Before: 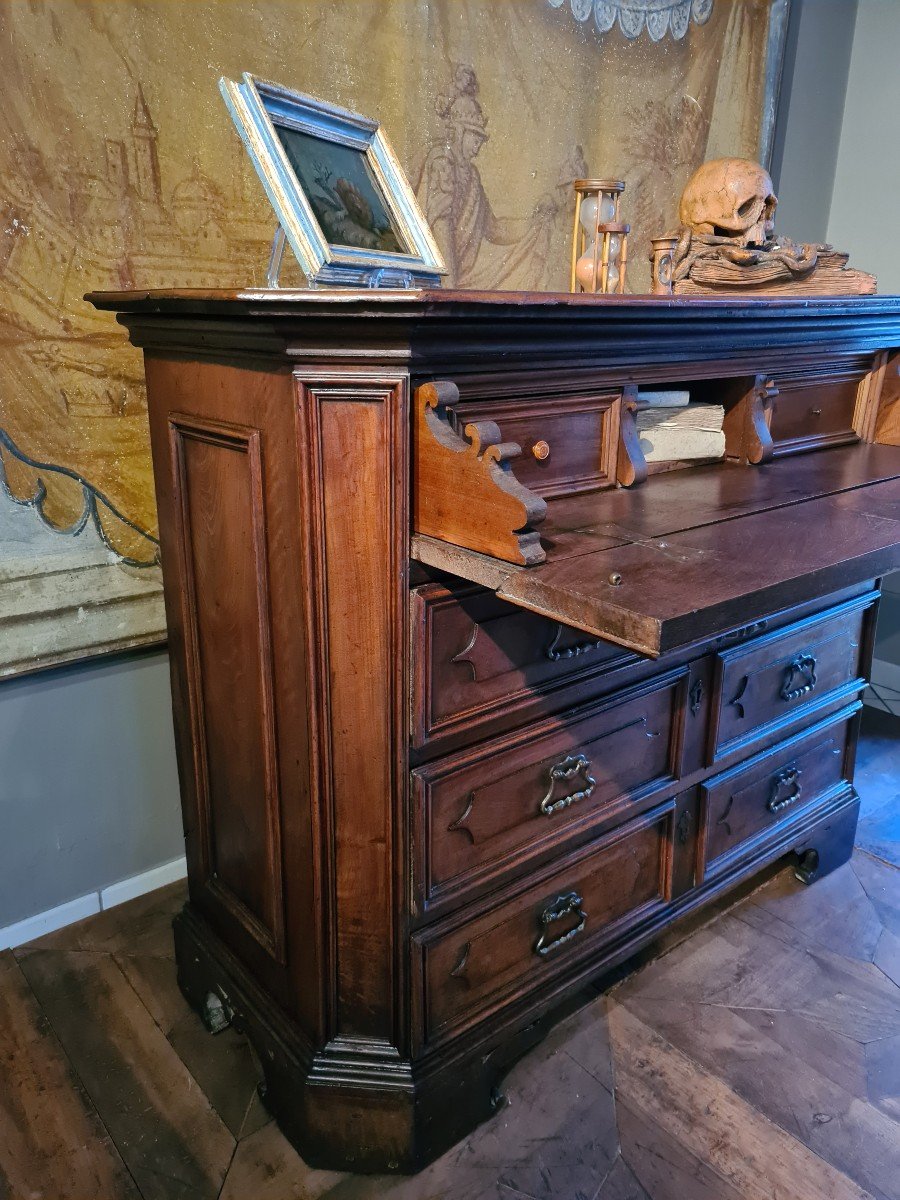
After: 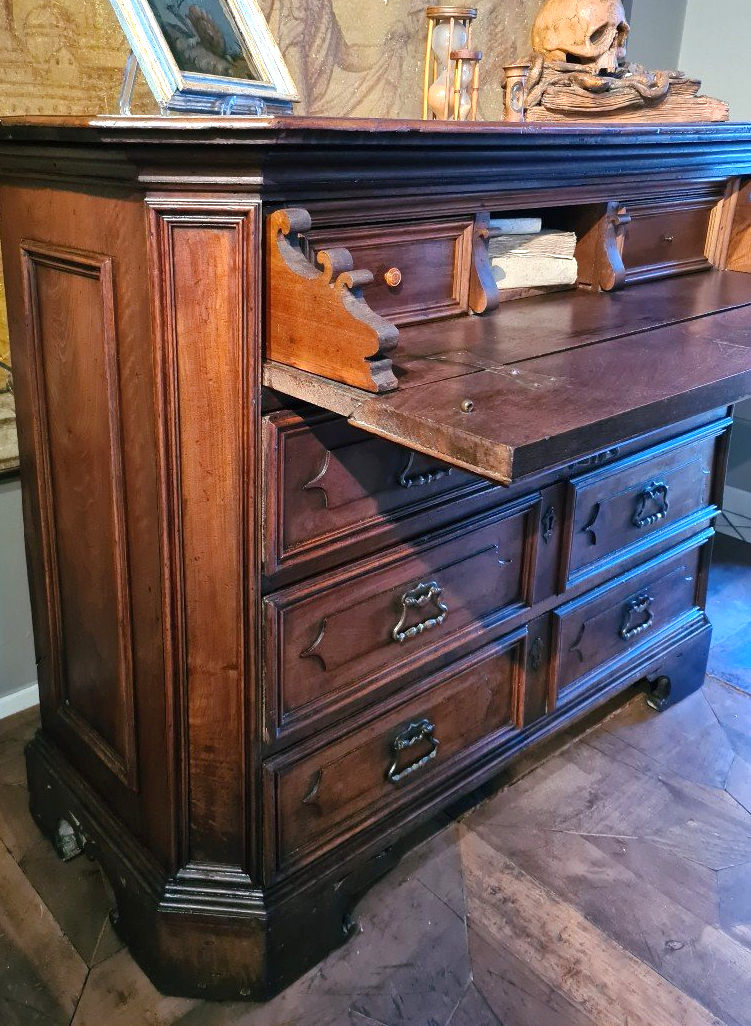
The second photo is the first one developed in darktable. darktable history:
crop: left 16.526%, top 14.482%
exposure: exposure 0.549 EV, compensate highlight preservation false
